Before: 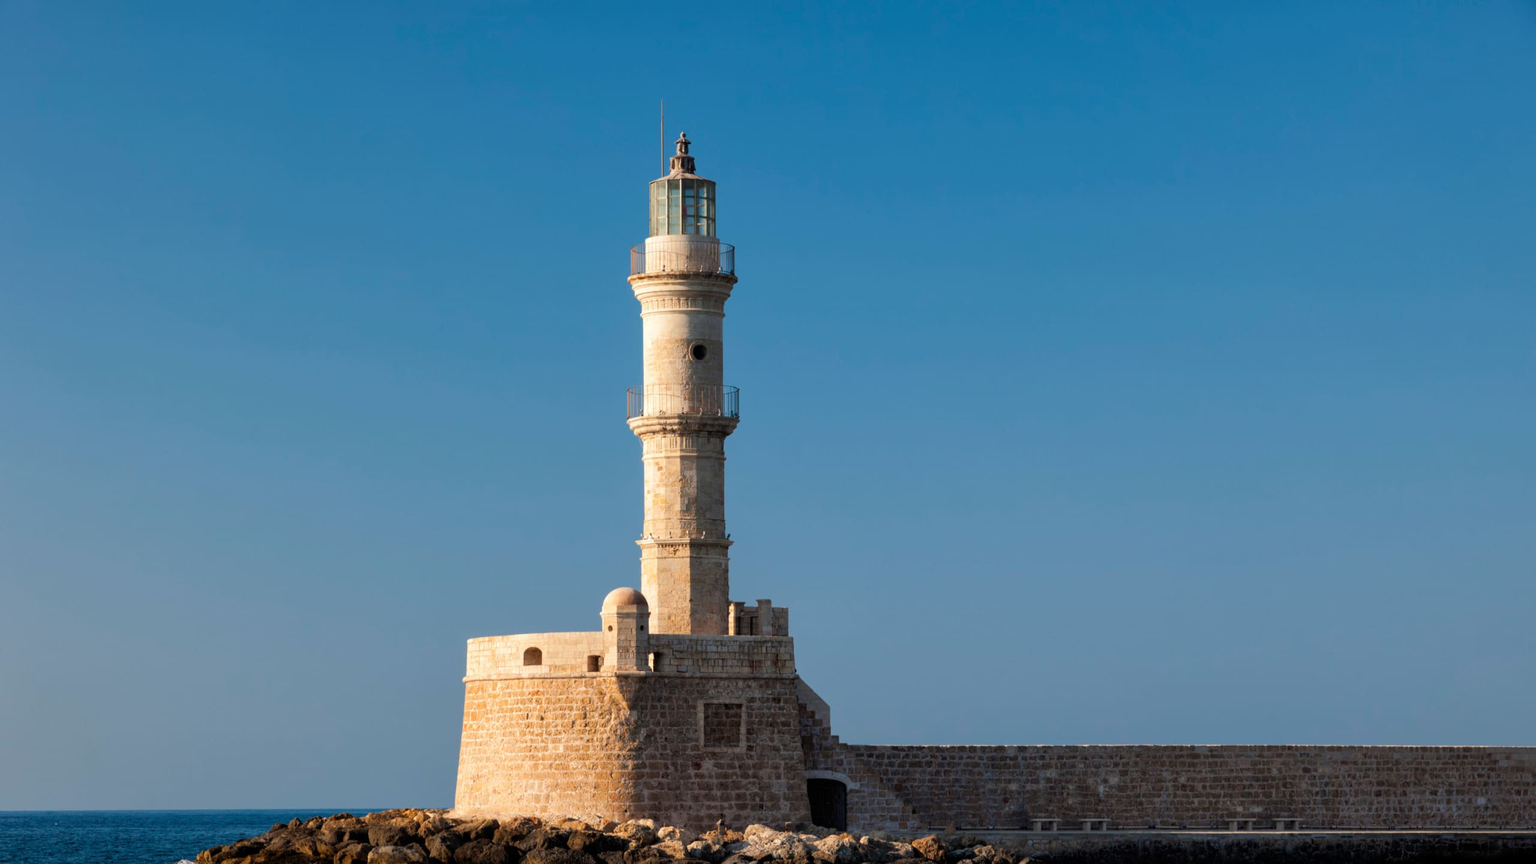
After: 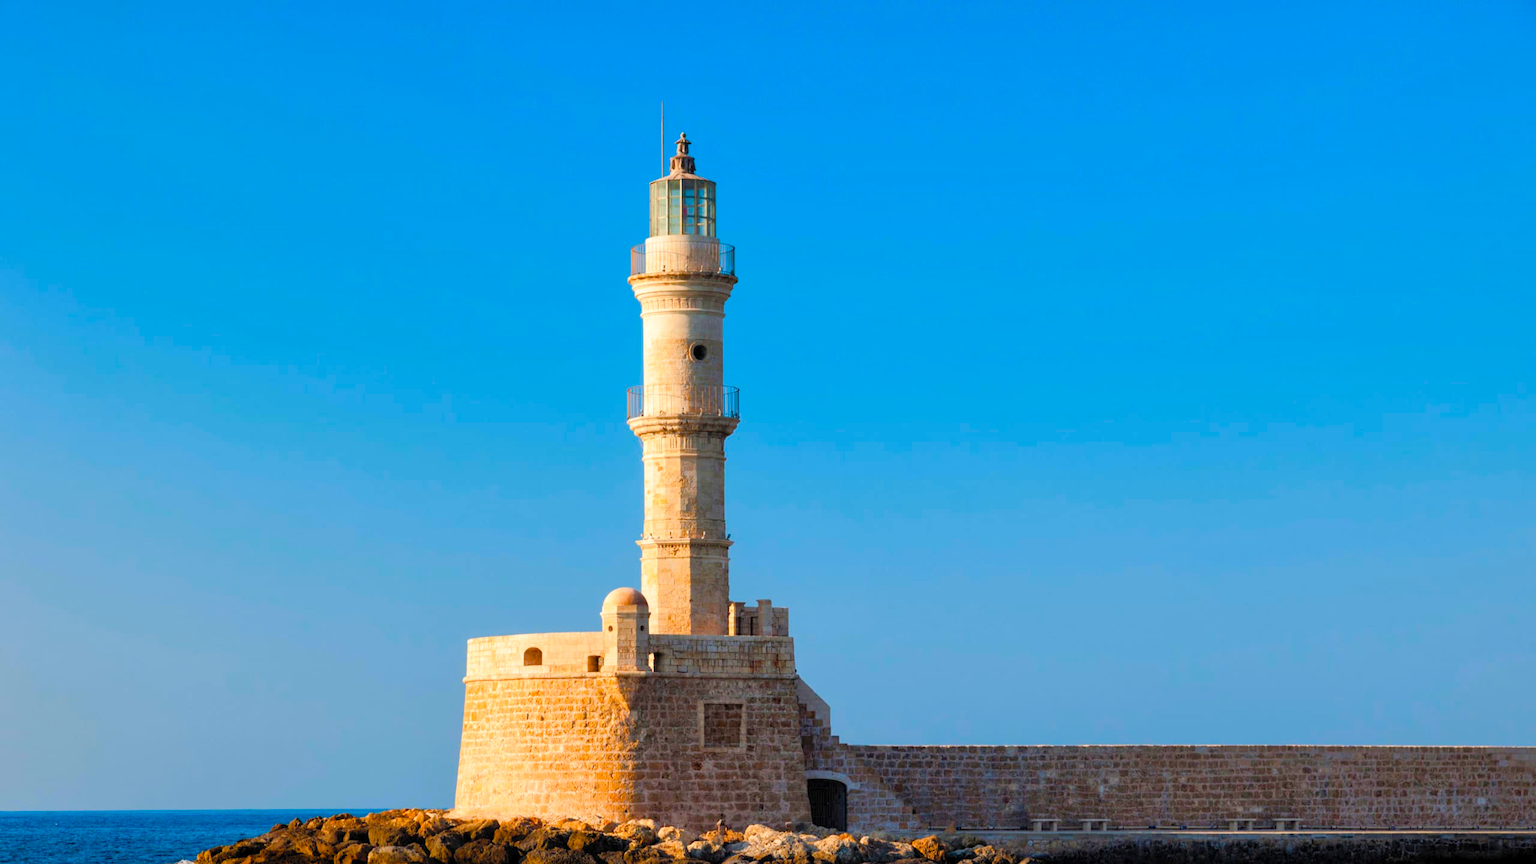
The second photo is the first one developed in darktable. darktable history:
contrast brightness saturation: contrast 0.07, brightness 0.18, saturation 0.4
color balance rgb: perceptual saturation grading › global saturation 20%, perceptual saturation grading › highlights -25%, perceptual saturation grading › shadows 50%
